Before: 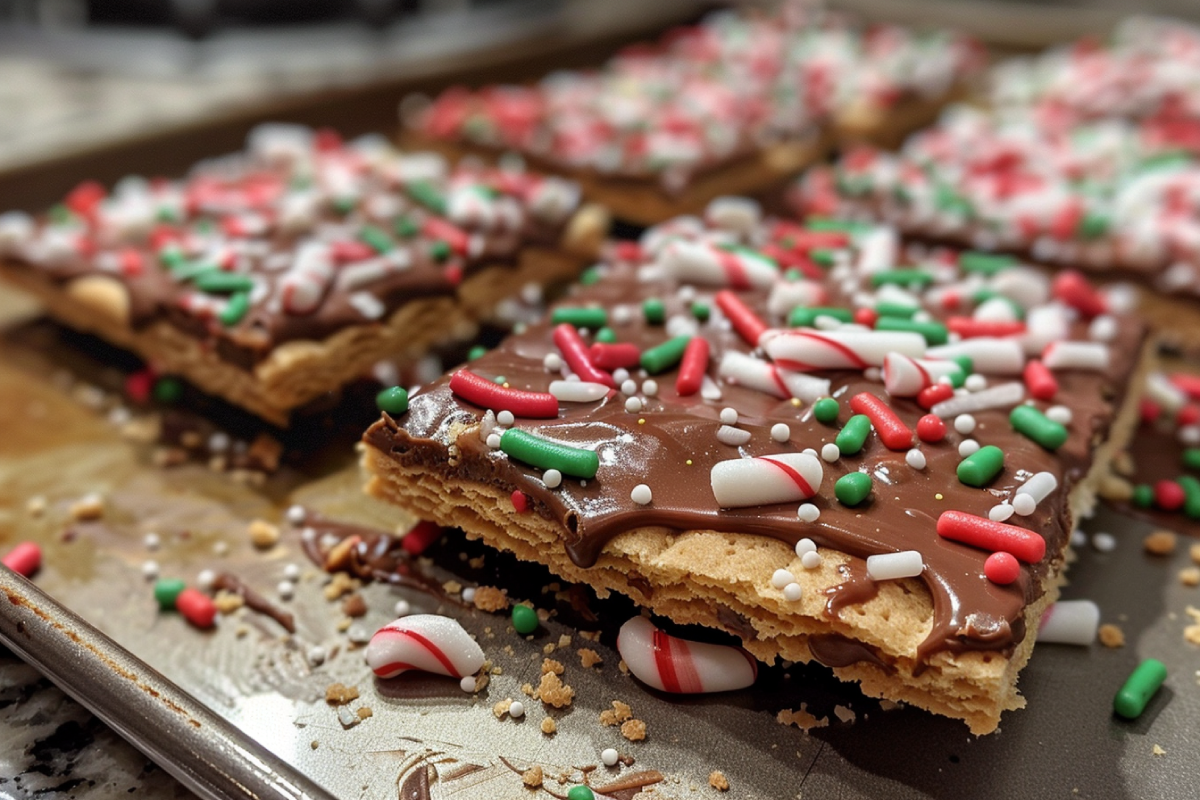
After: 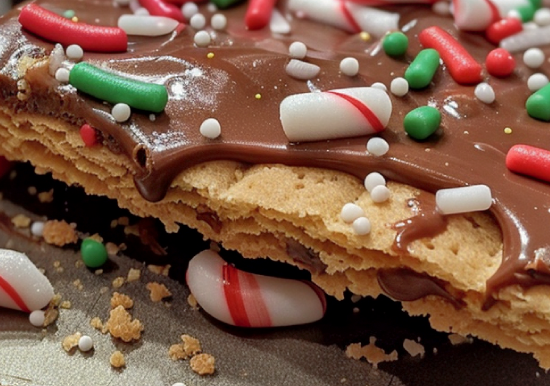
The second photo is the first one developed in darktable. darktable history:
local contrast: mode bilateral grid, contrast 20, coarseness 50, detail 120%, midtone range 0.2
crop: left 35.976%, top 45.819%, right 18.162%, bottom 5.807%
shadows and highlights: on, module defaults
